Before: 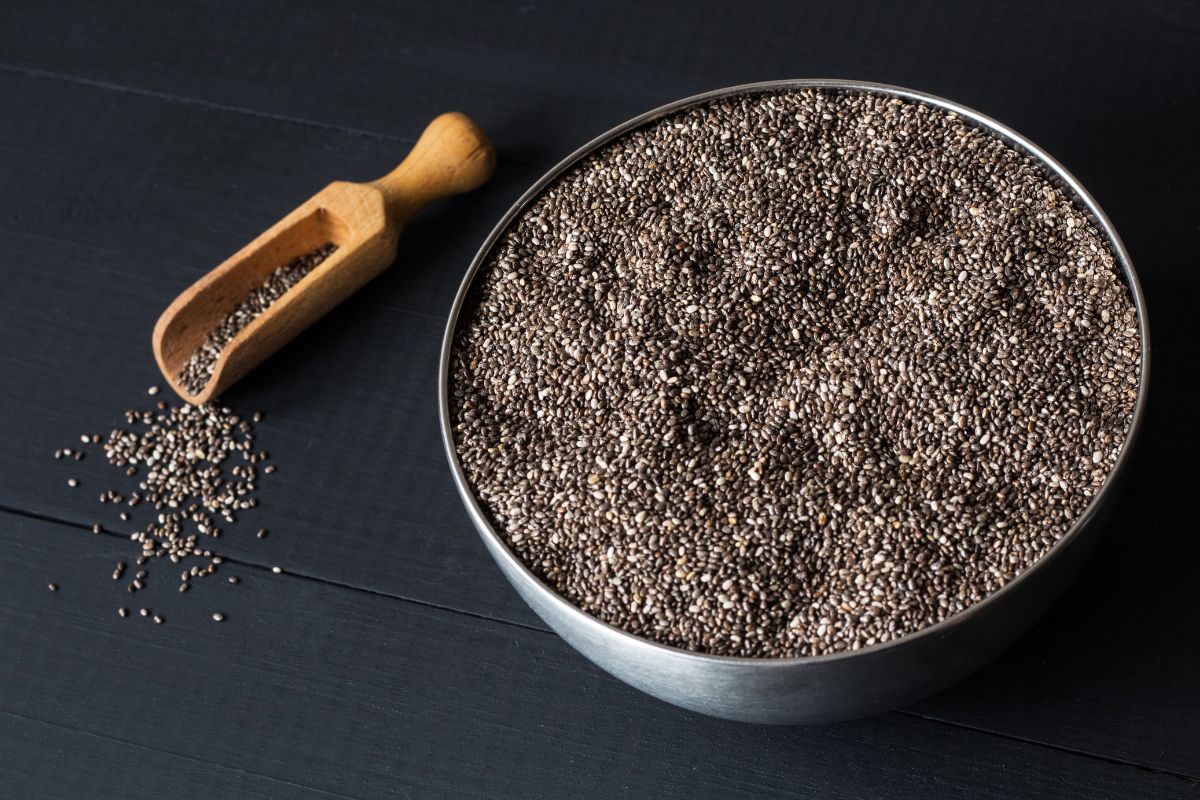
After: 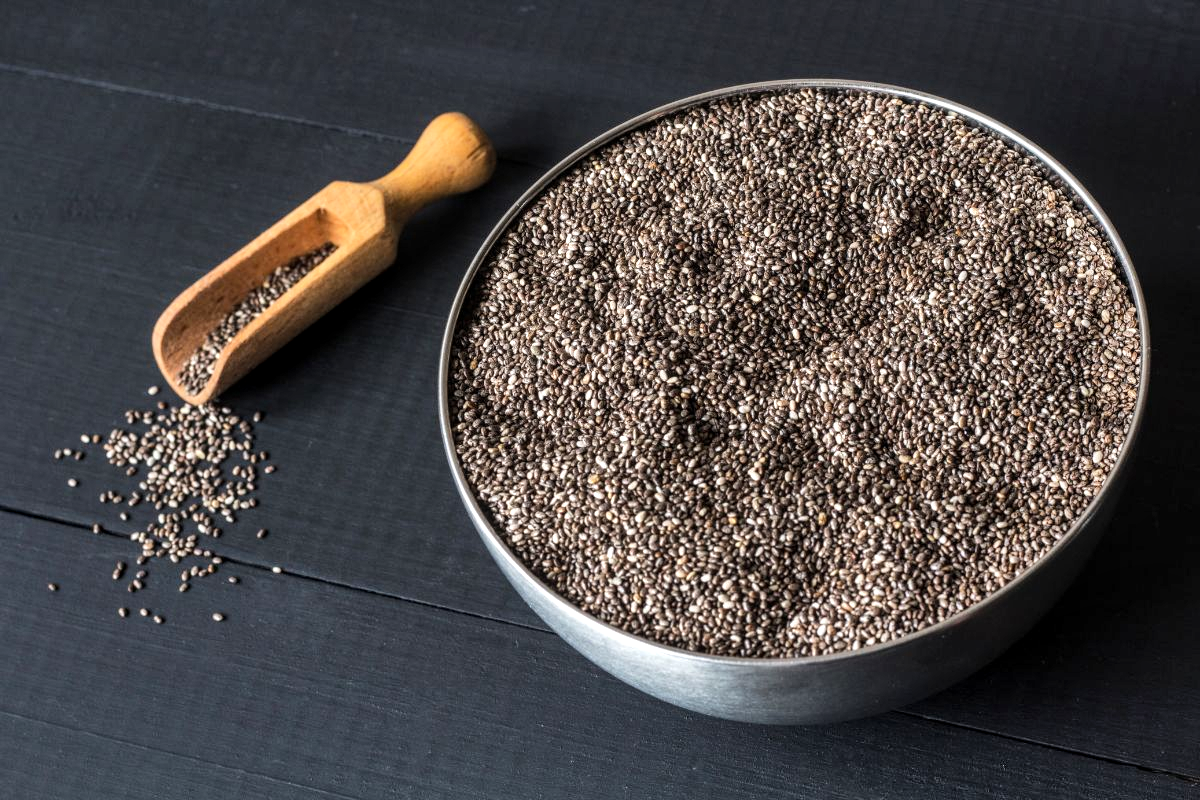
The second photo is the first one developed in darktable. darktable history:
shadows and highlights: low approximation 0.01, soften with gaussian
local contrast: on, module defaults
levels: levels [0, 0.51, 1]
exposure: exposure 0.296 EV, compensate exposure bias true, compensate highlight preservation false
